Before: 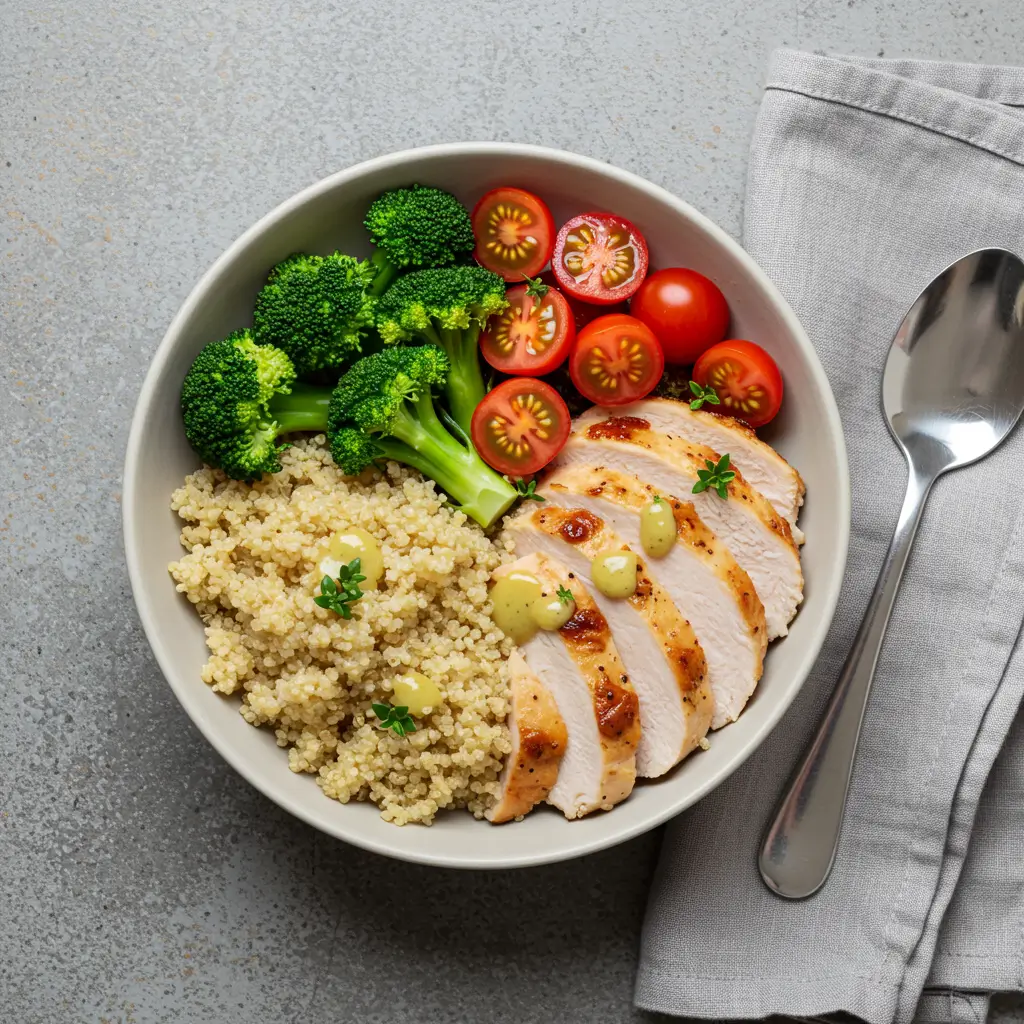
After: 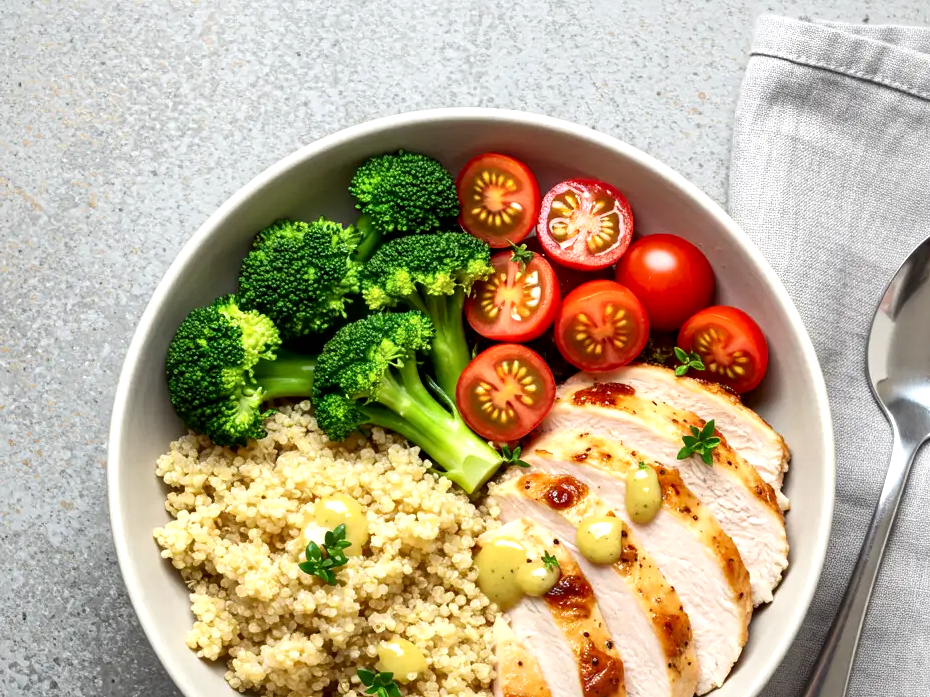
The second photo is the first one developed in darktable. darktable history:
exposure: black level correction 0.001, exposure 0.498 EV, compensate exposure bias true, compensate highlight preservation false
crop: left 1.515%, top 3.381%, right 7.568%, bottom 28.475%
local contrast: mode bilateral grid, contrast 25, coarseness 60, detail 152%, midtone range 0.2
